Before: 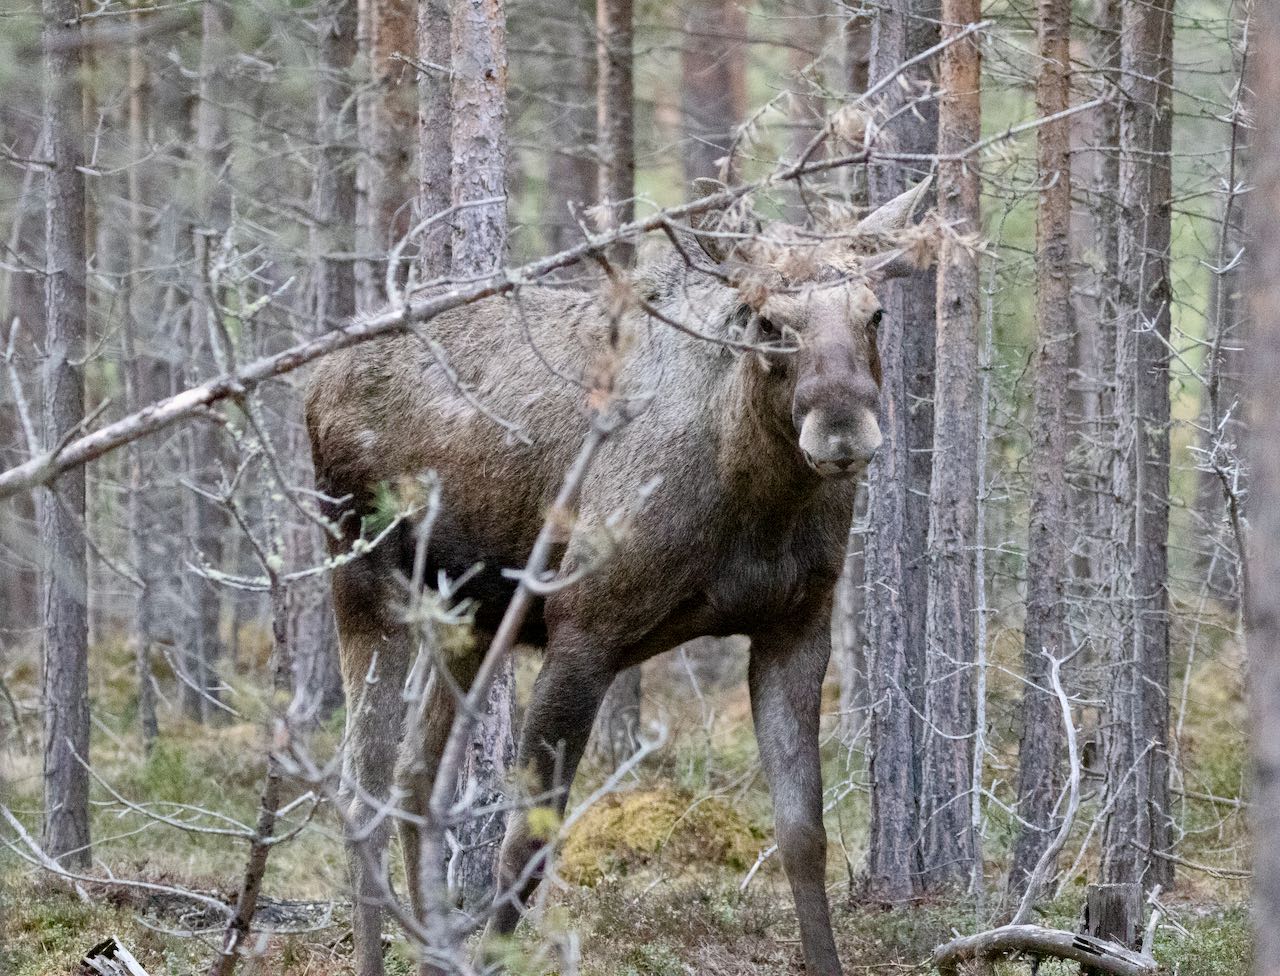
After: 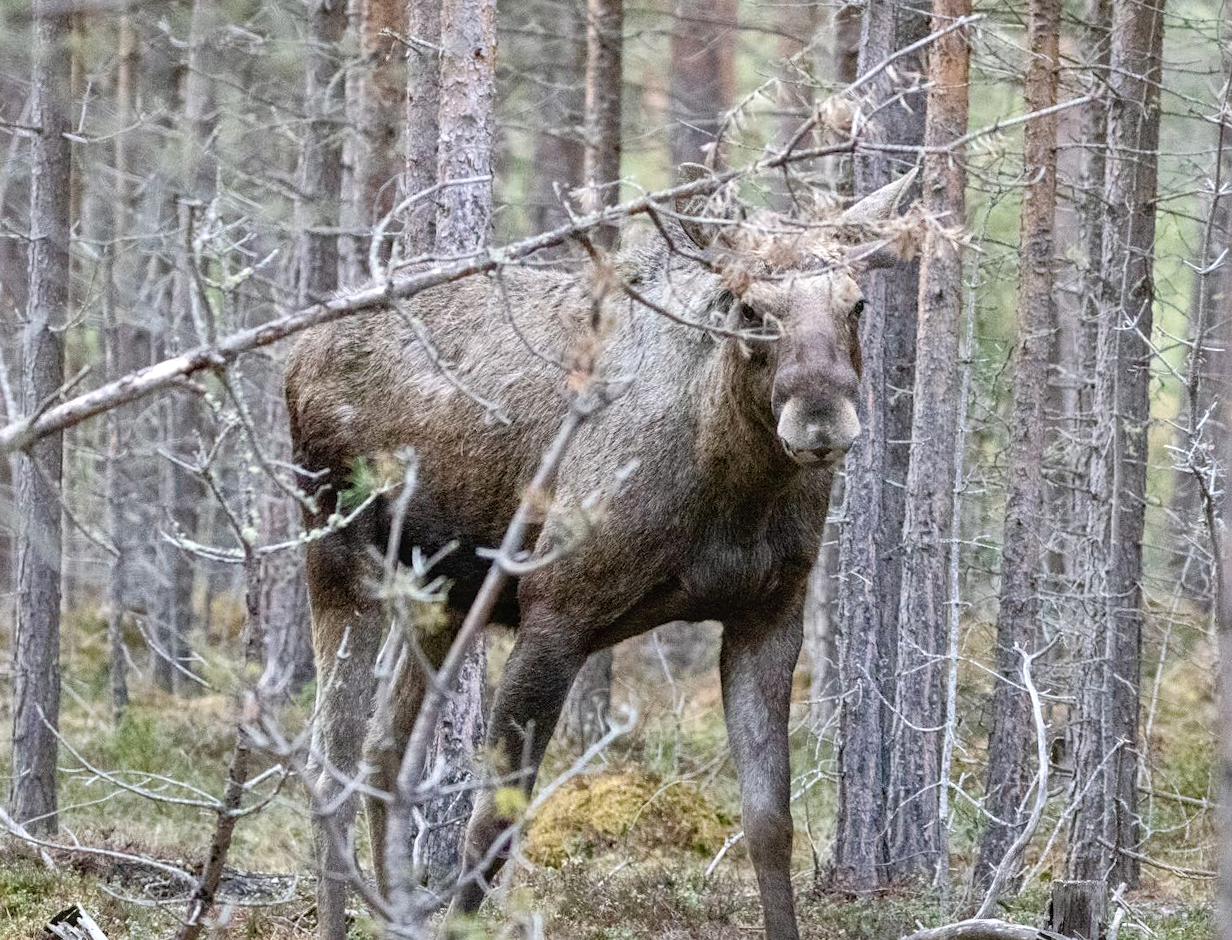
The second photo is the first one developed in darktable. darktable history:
sharpen: amount 0.2
crop and rotate: angle -1.69°
local contrast: detail 110%
exposure: exposure 0.236 EV, compensate highlight preservation false
